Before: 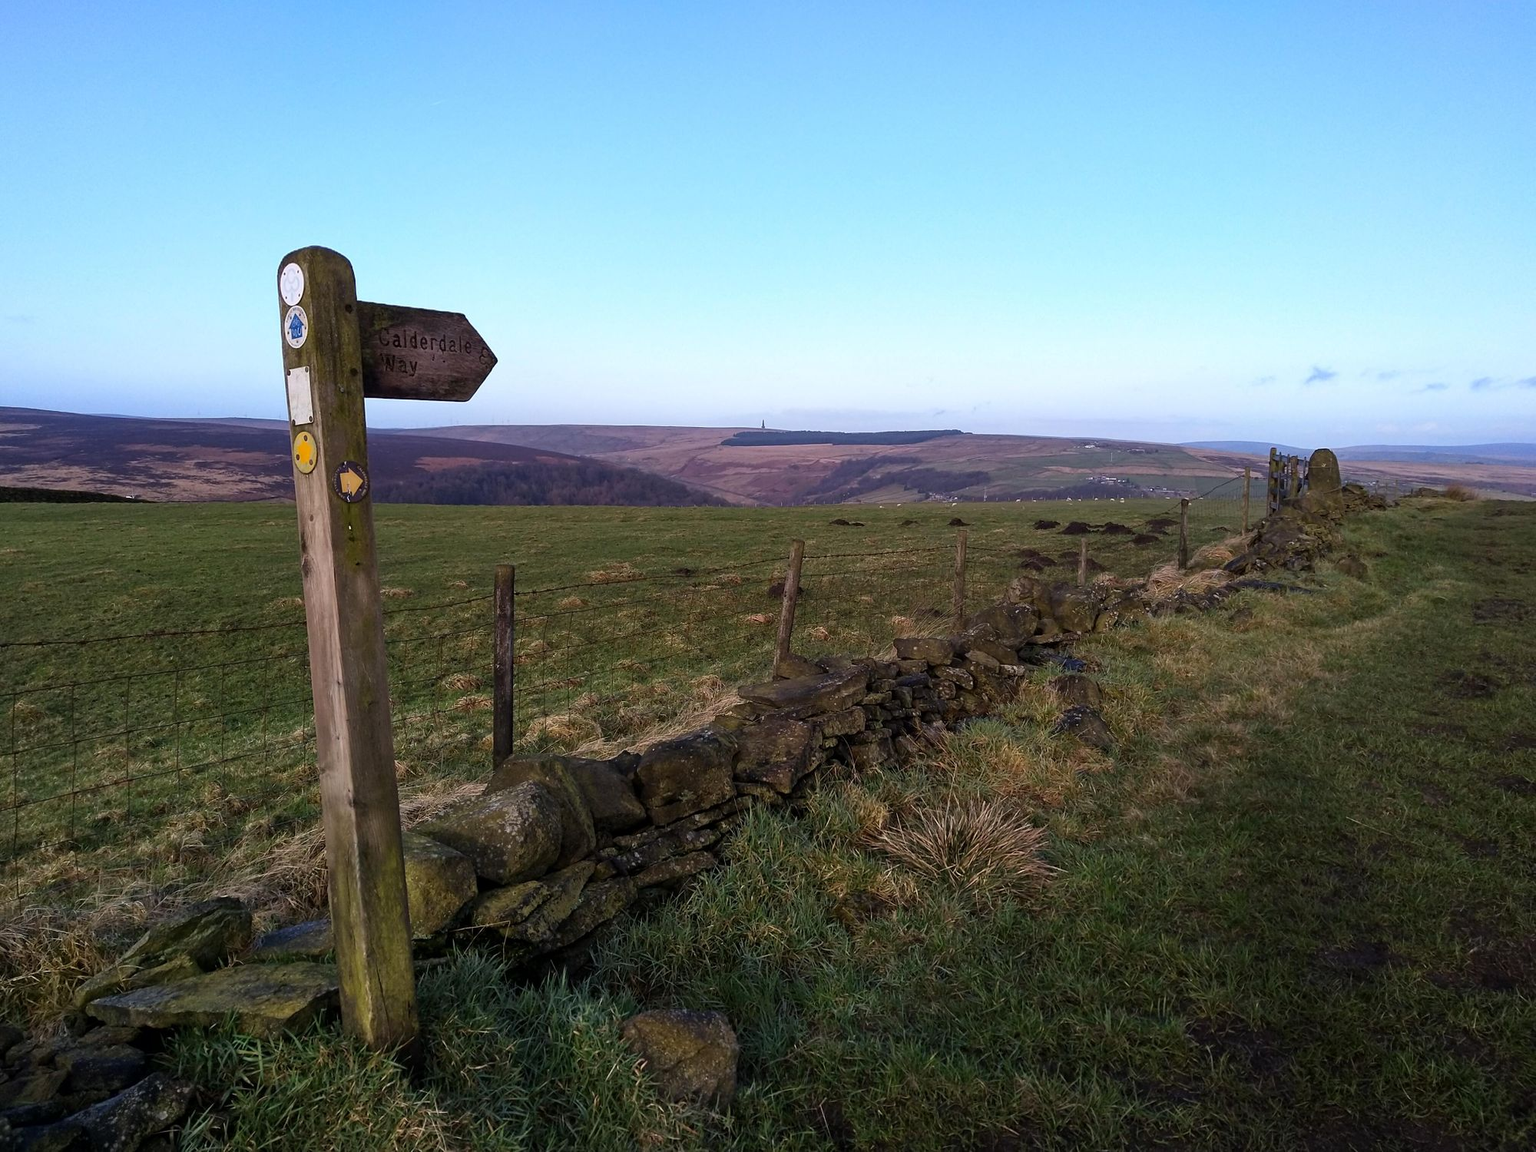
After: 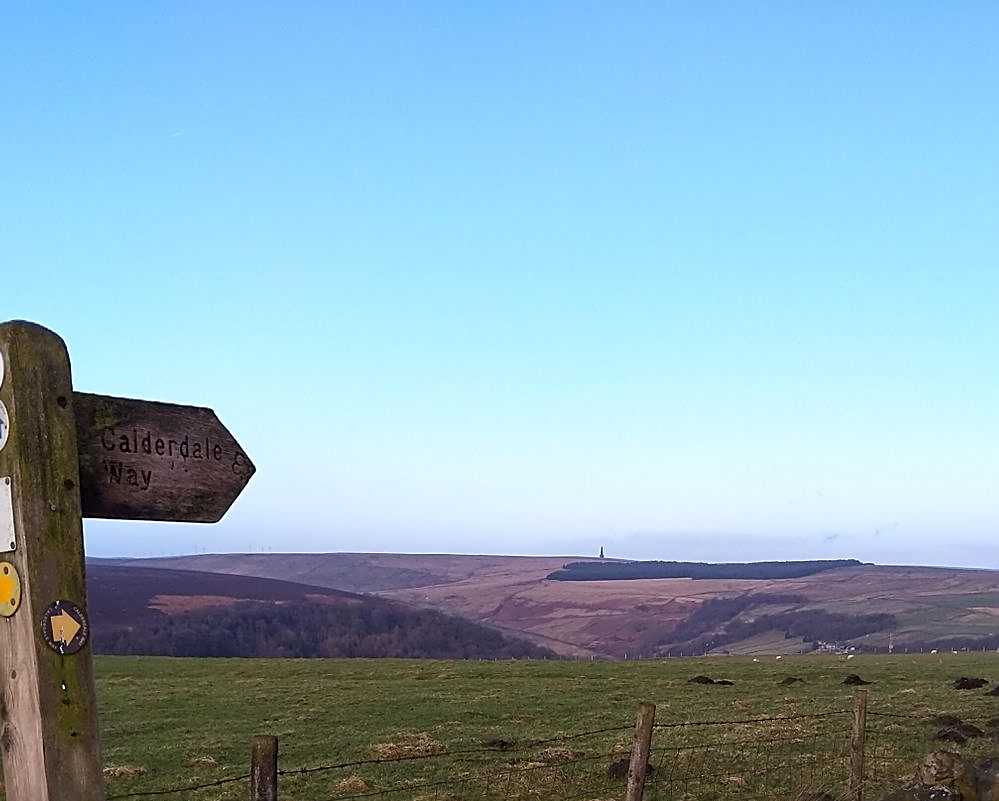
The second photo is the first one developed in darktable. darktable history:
exposure: compensate highlight preservation false
crop: left 19.64%, right 30.388%, bottom 46.538%
sharpen: on, module defaults
